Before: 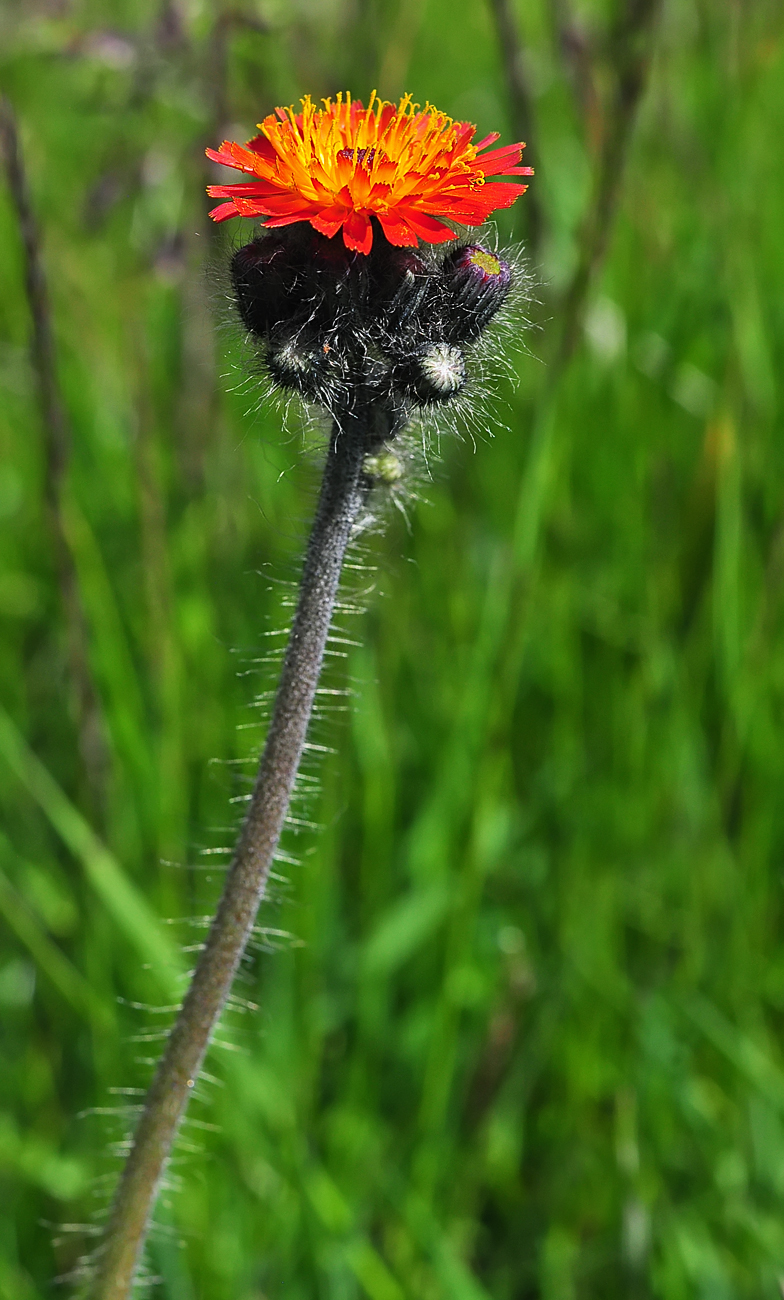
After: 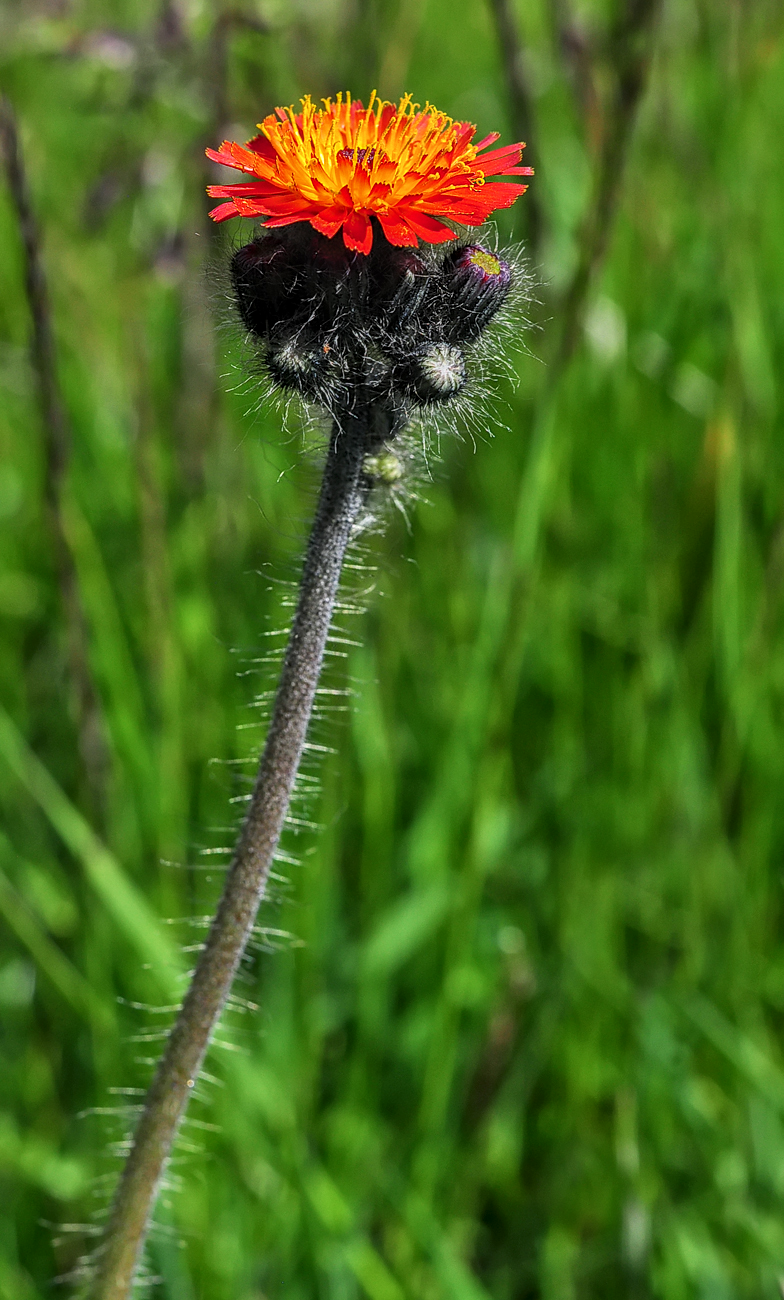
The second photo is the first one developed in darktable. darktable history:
local contrast: highlights 1%, shadows 6%, detail 134%
